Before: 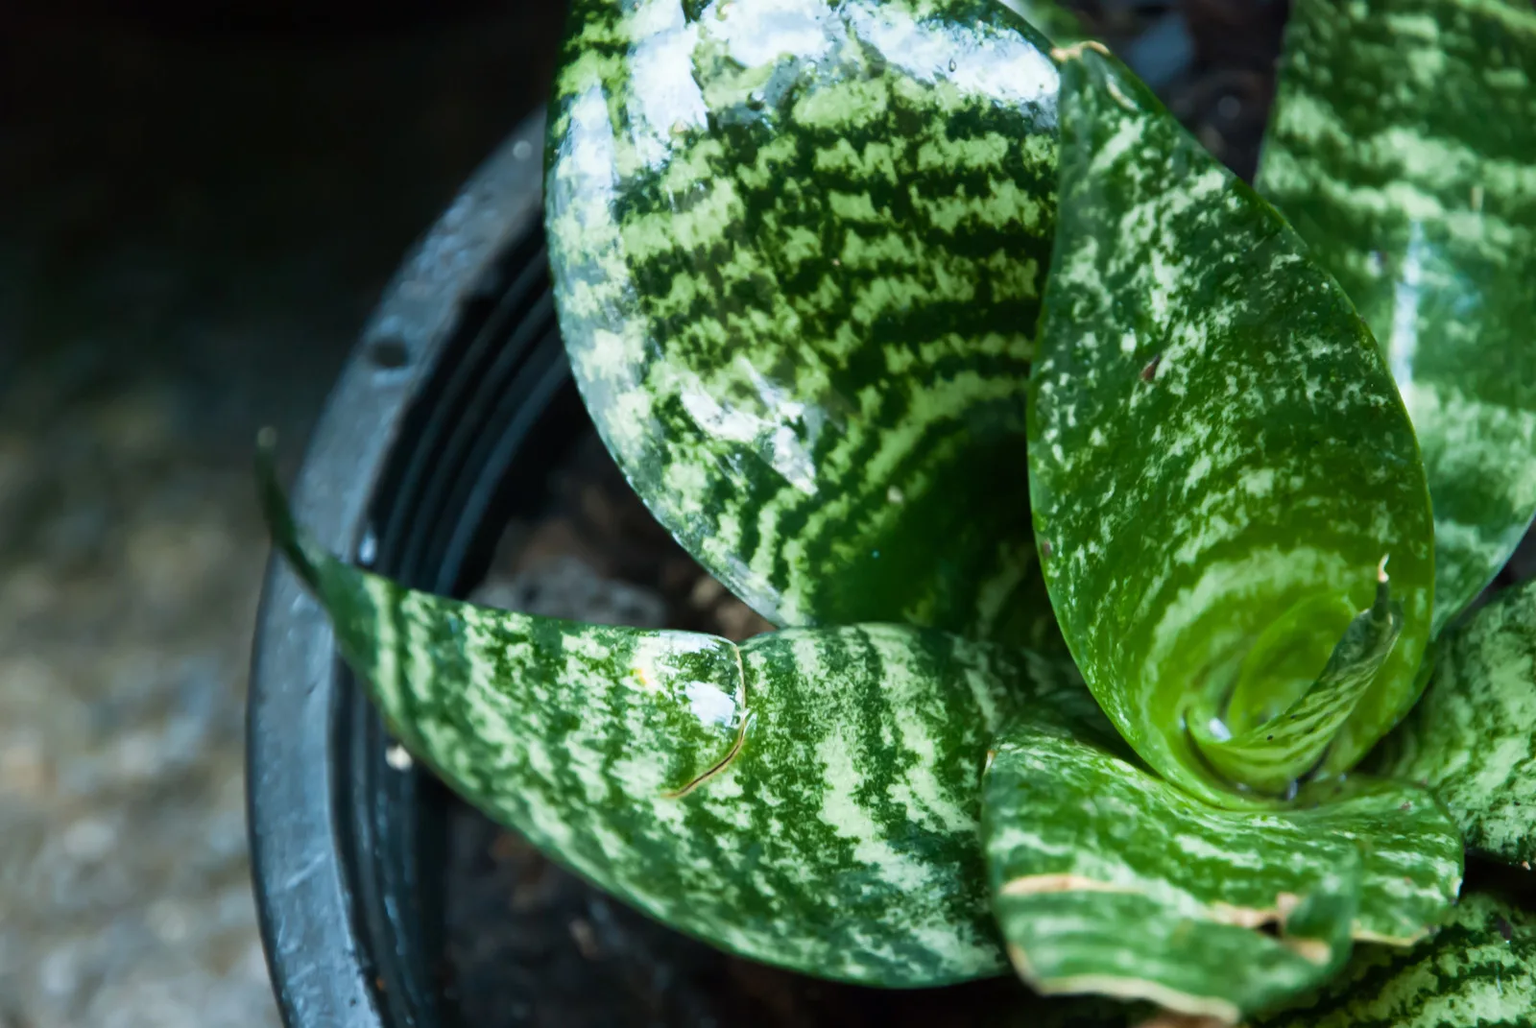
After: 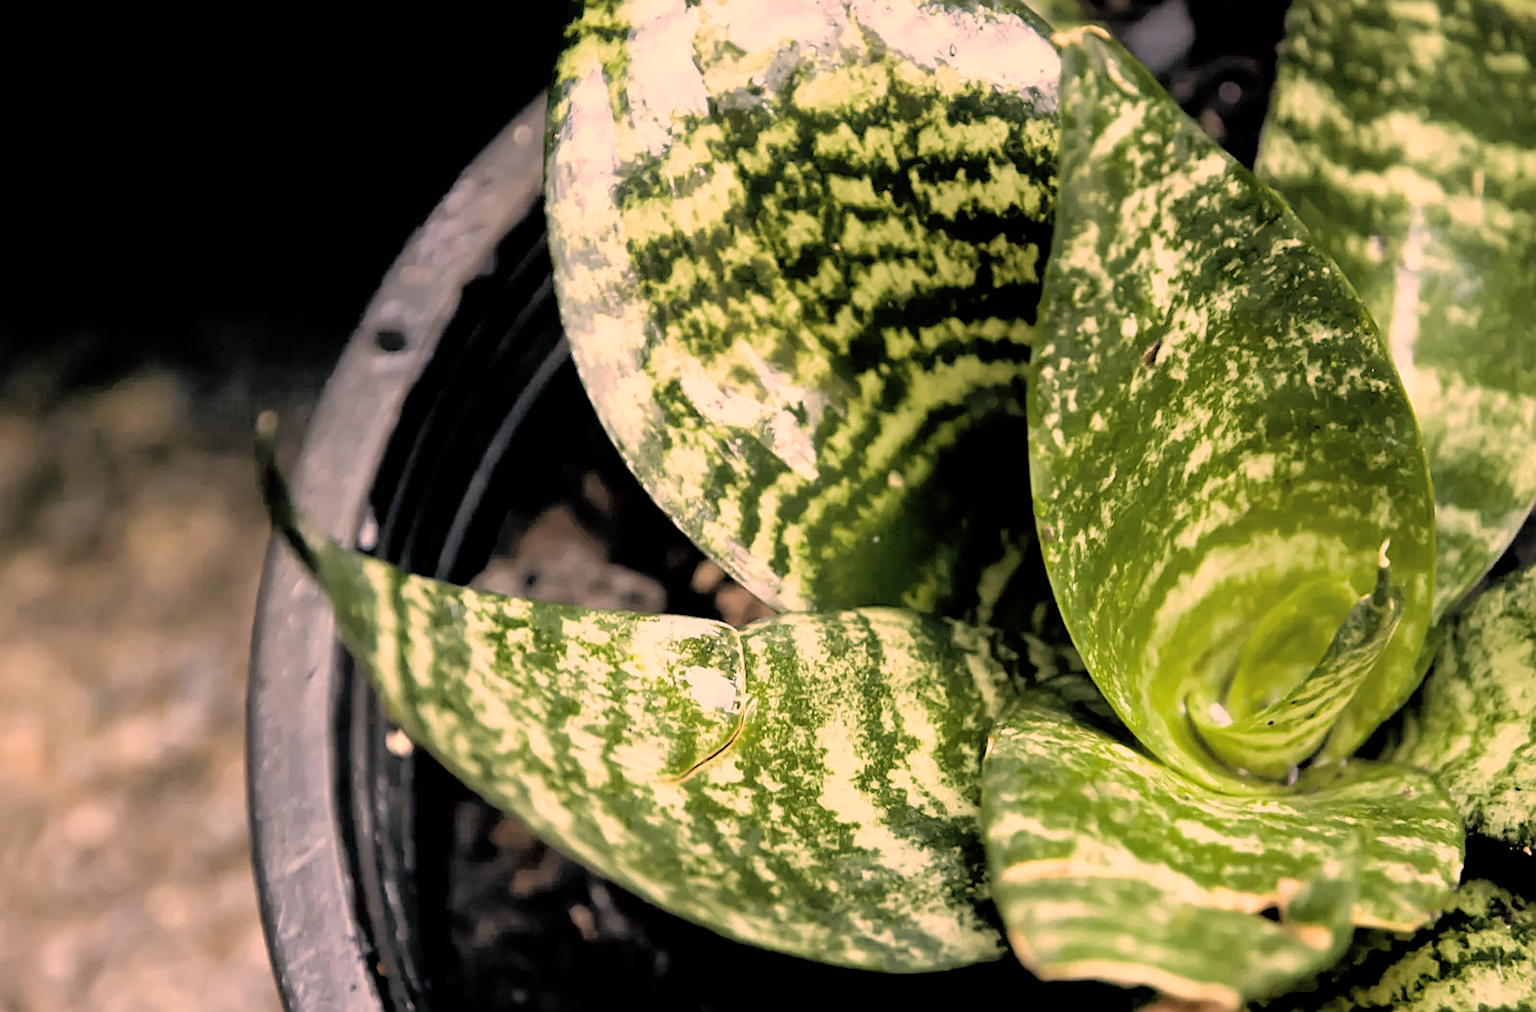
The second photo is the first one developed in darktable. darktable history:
crop: top 1.511%, right 0.029%
tone equalizer: -8 EV -0.412 EV, -7 EV -0.379 EV, -6 EV -0.348 EV, -5 EV -0.189 EV, -3 EV 0.245 EV, -2 EV 0.345 EV, -1 EV 0.413 EV, +0 EV 0.386 EV
sharpen: amount 0.49
shadows and highlights: on, module defaults
exposure: exposure 0.609 EV, compensate highlight preservation false
color correction: highlights a* 39.74, highlights b* 39.88, saturation 0.689
filmic rgb: black relative exposure -3.83 EV, white relative exposure 3.48 EV, threshold 2.98 EV, hardness 2.55, contrast 1.103, iterations of high-quality reconstruction 10, enable highlight reconstruction true
